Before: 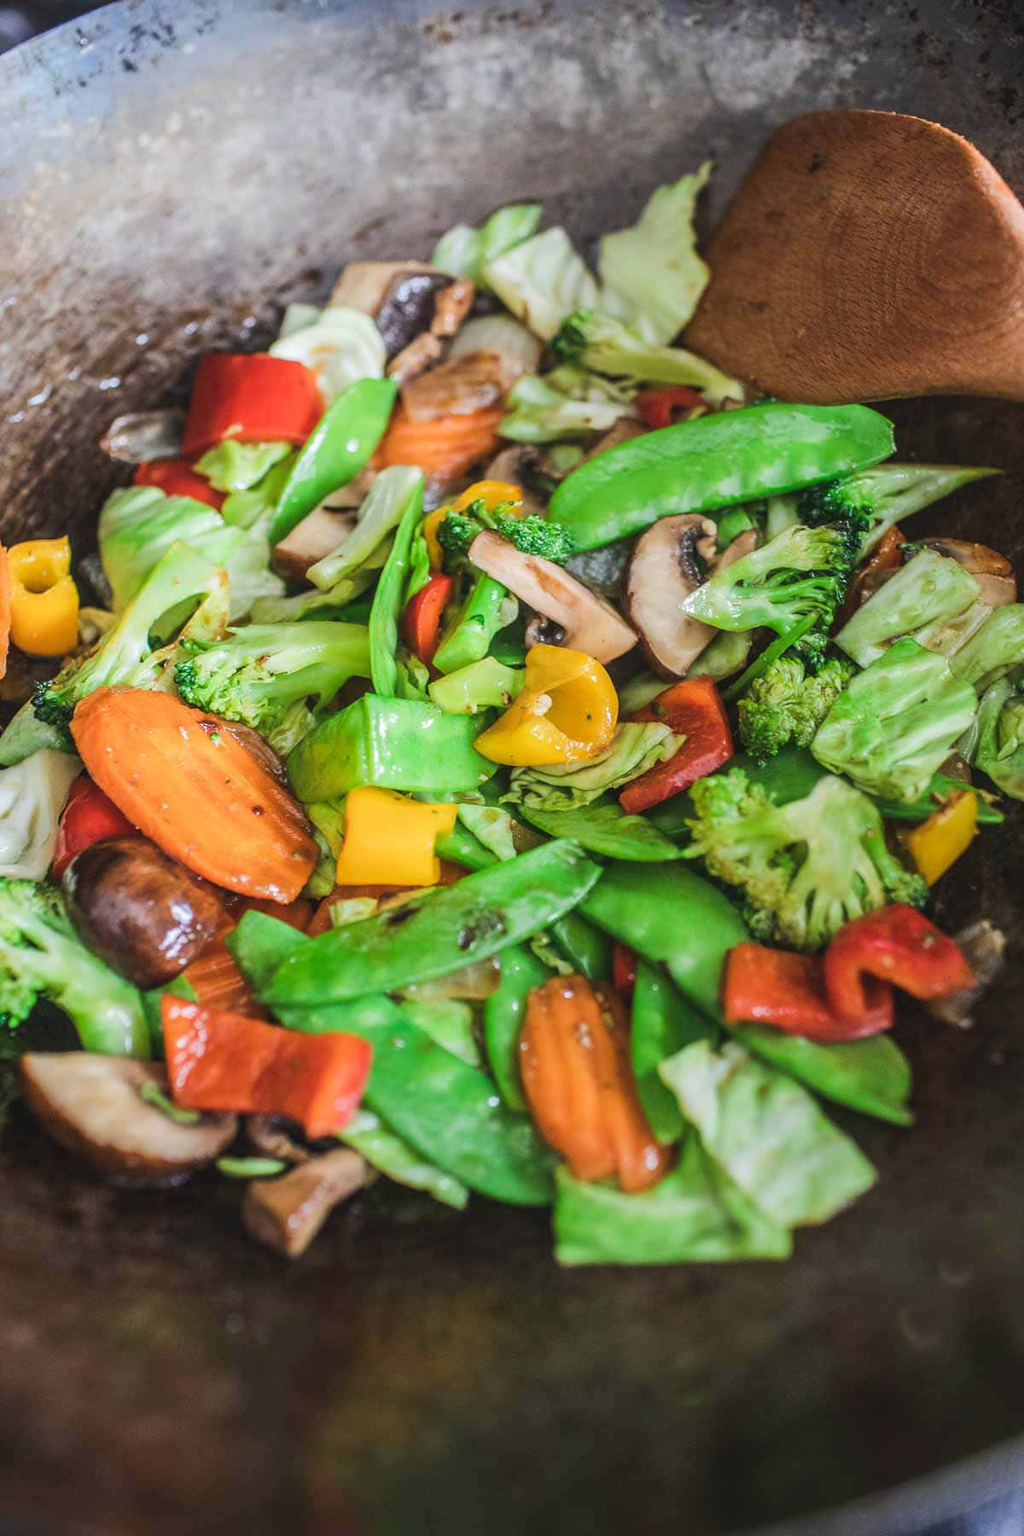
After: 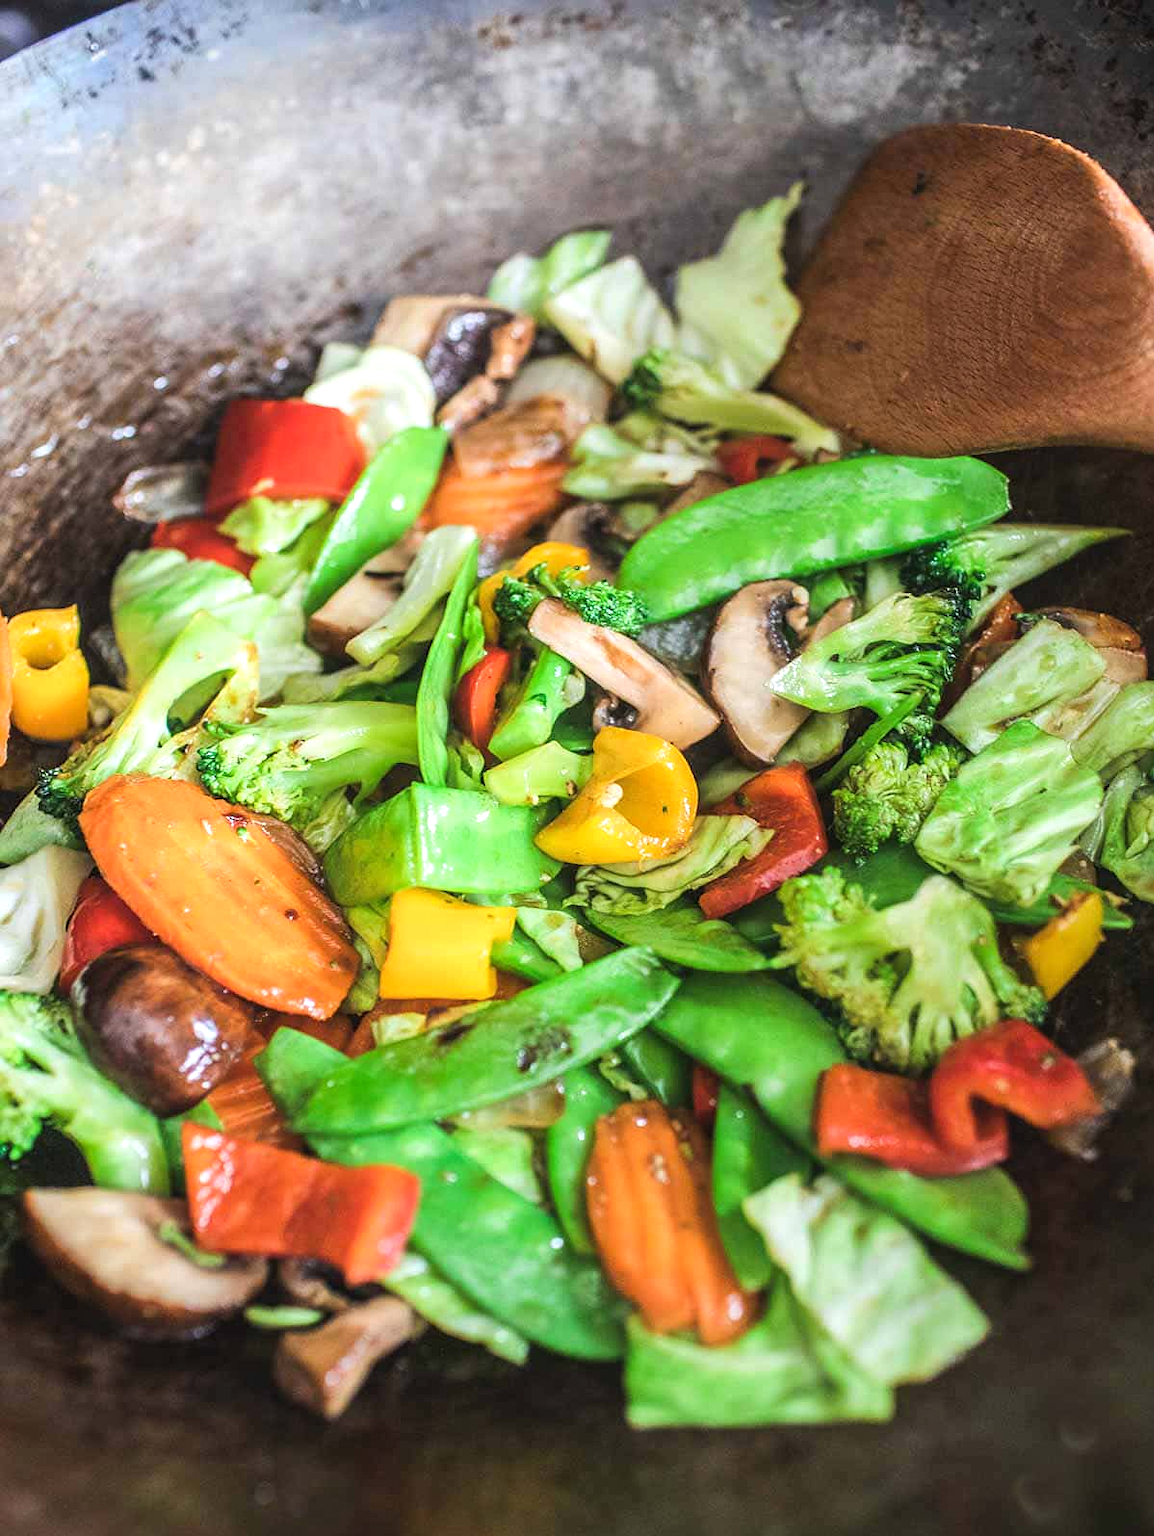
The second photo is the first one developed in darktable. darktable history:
sharpen: radius 1.275, amount 0.294, threshold 0.082
crop and rotate: top 0%, bottom 11.352%
tone equalizer: -8 EV -0.45 EV, -7 EV -0.361 EV, -6 EV -0.354 EV, -5 EV -0.184 EV, -3 EV 0.19 EV, -2 EV 0.353 EV, -1 EV 0.4 EV, +0 EV 0.444 EV
